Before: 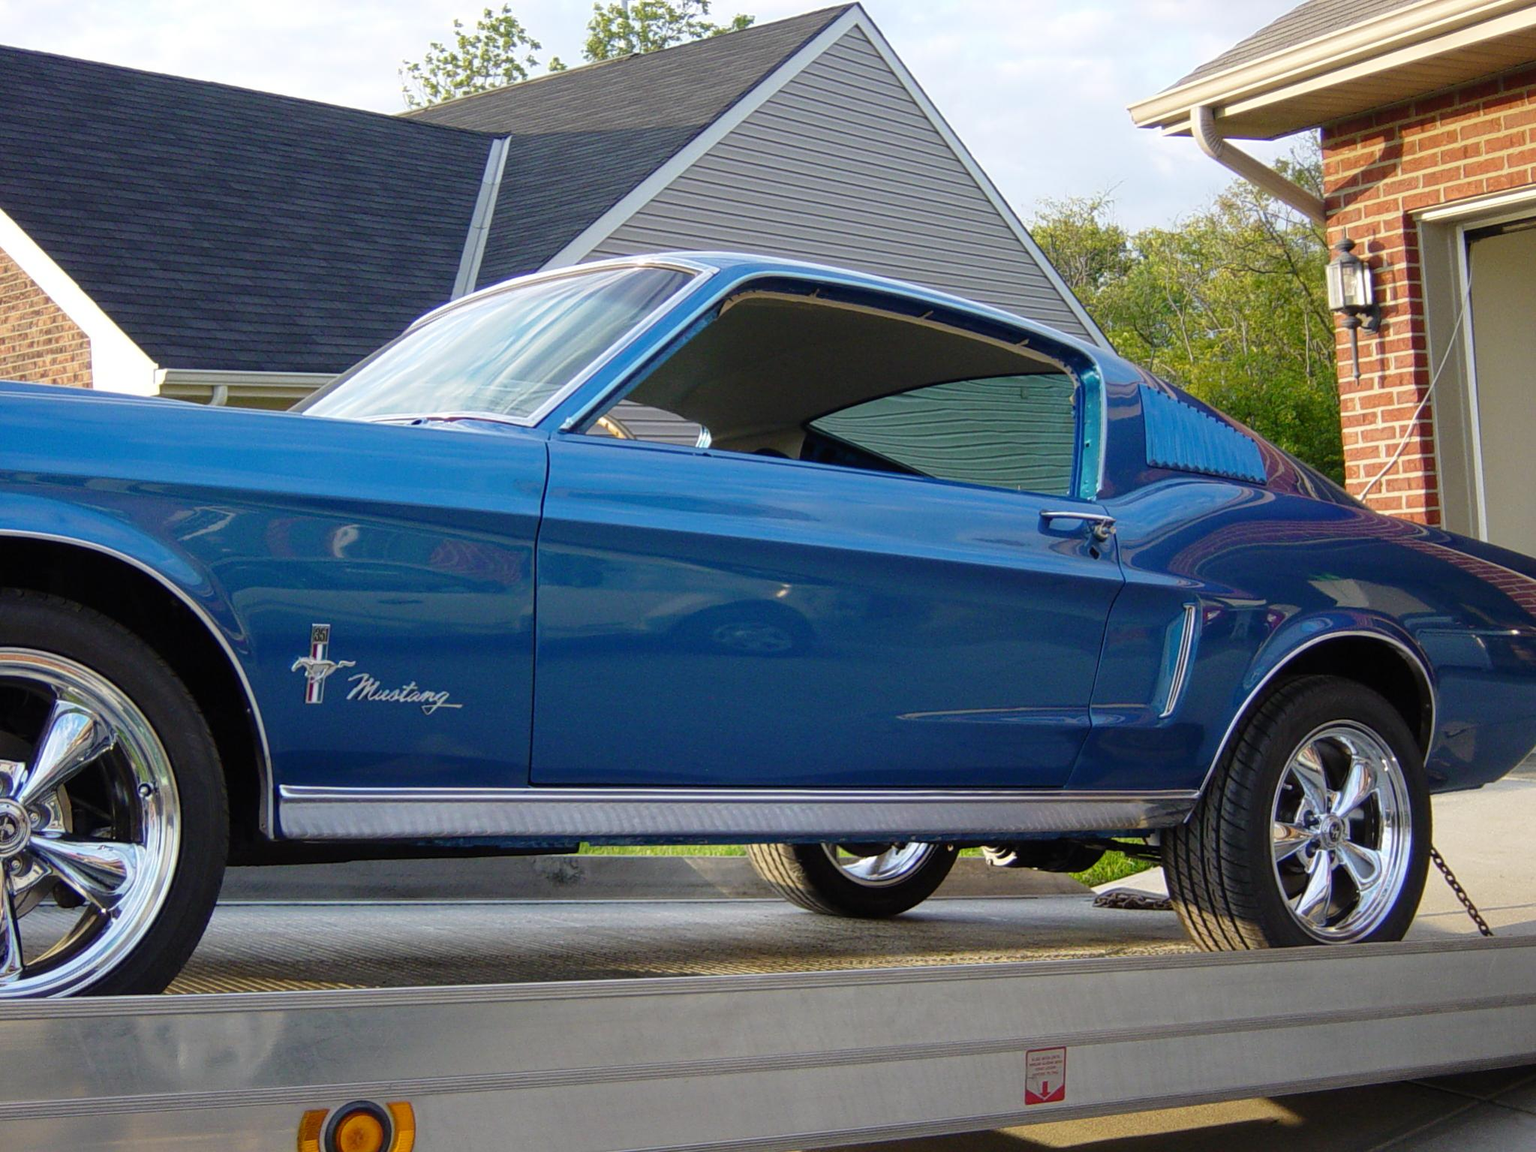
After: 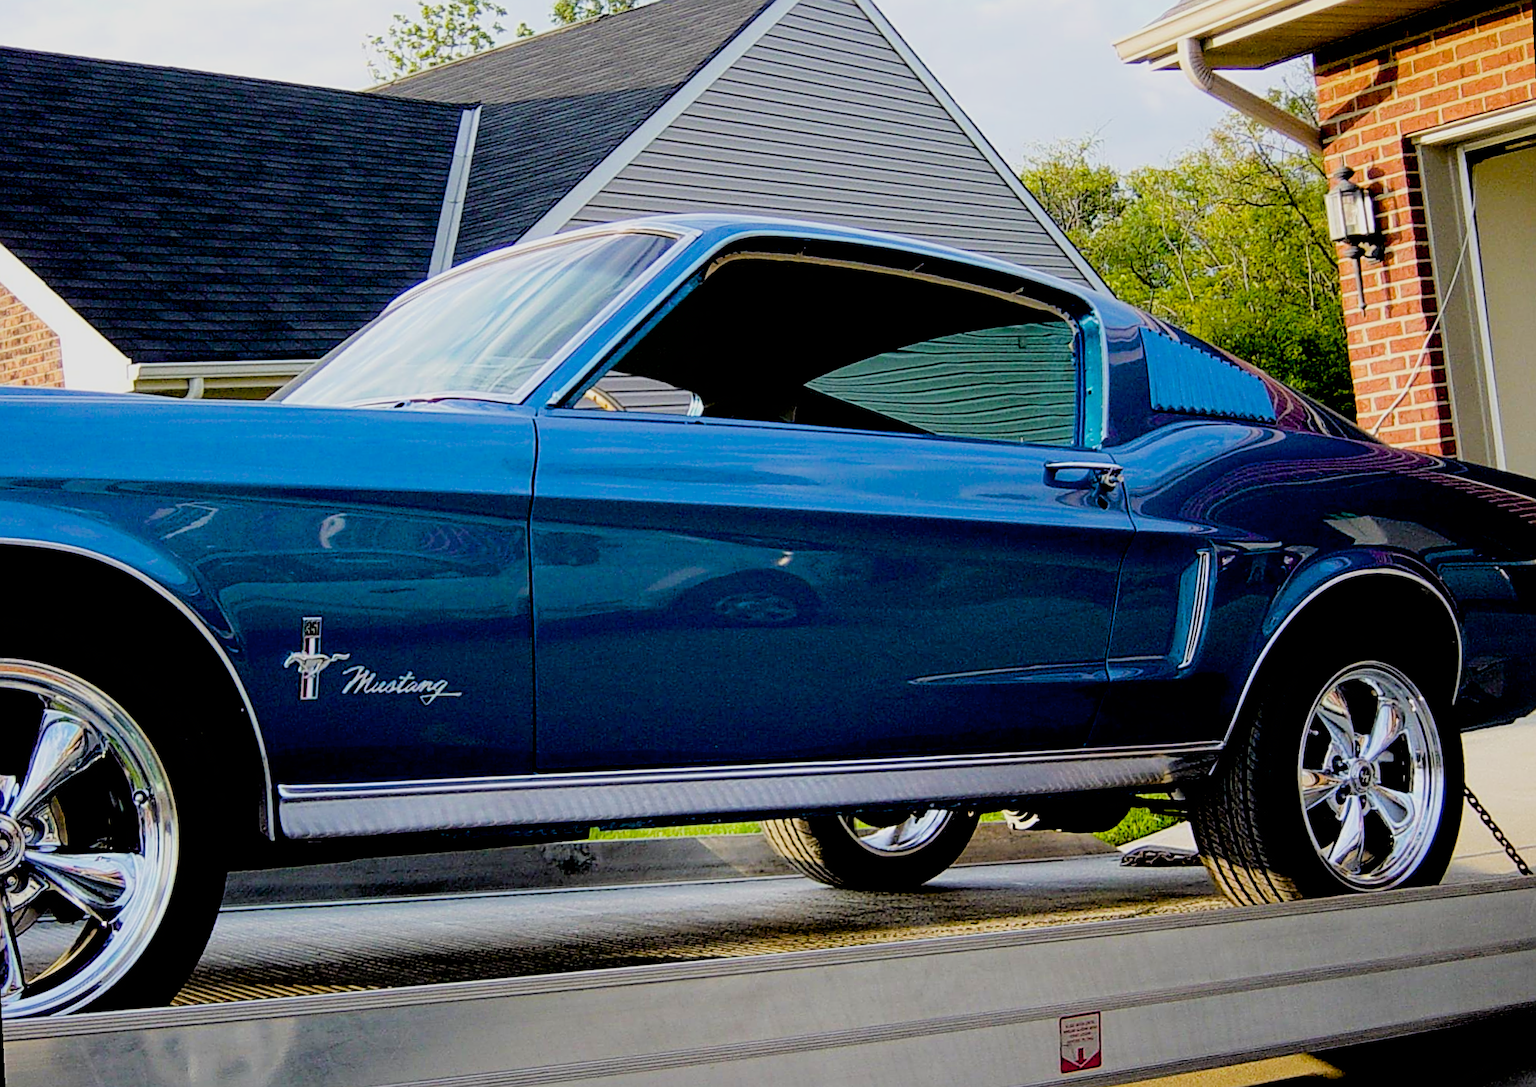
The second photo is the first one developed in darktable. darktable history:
filmic rgb: black relative exposure -4.14 EV, white relative exposure 5.1 EV, hardness 2.11, contrast 1.165
rotate and perspective: rotation -3°, crop left 0.031, crop right 0.968, crop top 0.07, crop bottom 0.93
color balance rgb: linear chroma grading › global chroma 3.45%, perceptual saturation grading › global saturation 11.24%, perceptual brilliance grading › global brilliance 3.04%, global vibrance 2.8%
exposure: black level correction 0.031, exposure 0.304 EV, compensate highlight preservation false
sharpen: on, module defaults
